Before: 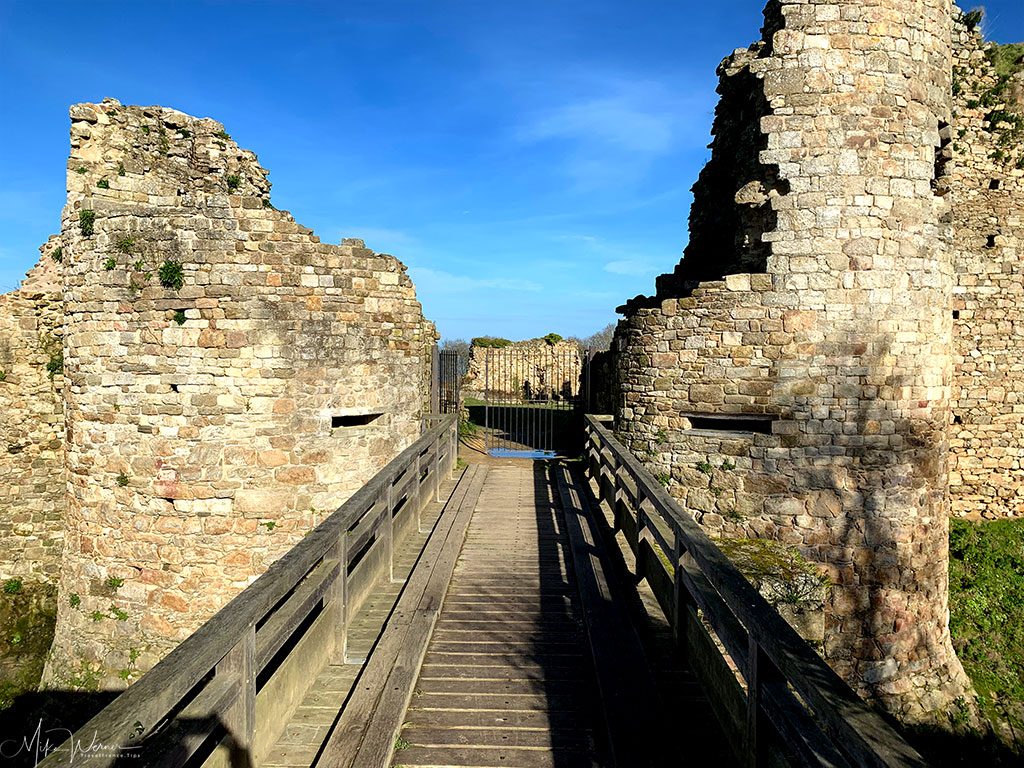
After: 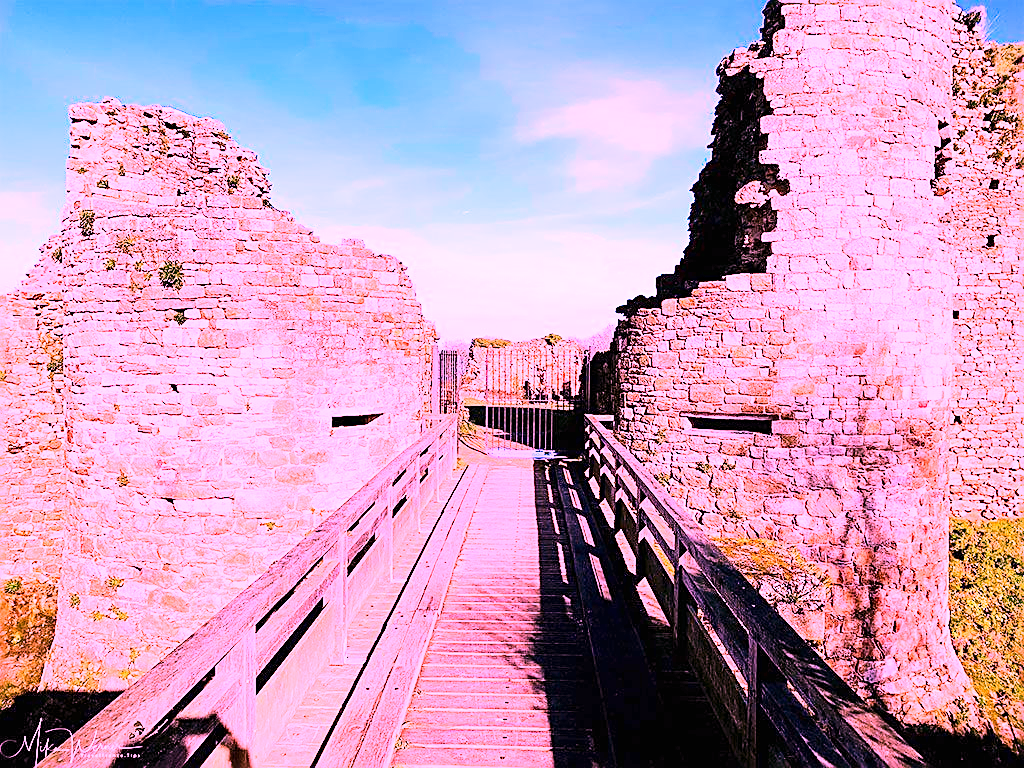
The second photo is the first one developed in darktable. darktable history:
white balance: red 2.012, blue 1.687
sharpen: on, module defaults
base curve: curves: ch0 [(0, 0) (0.028, 0.03) (0.121, 0.232) (0.46, 0.748) (0.859, 0.968) (1, 1)]
exposure: black level correction 0, exposure 0.877 EV, compensate exposure bias true, compensate highlight preservation false | blend: blend mode normal, opacity 100%; mask: uniform (no mask)
